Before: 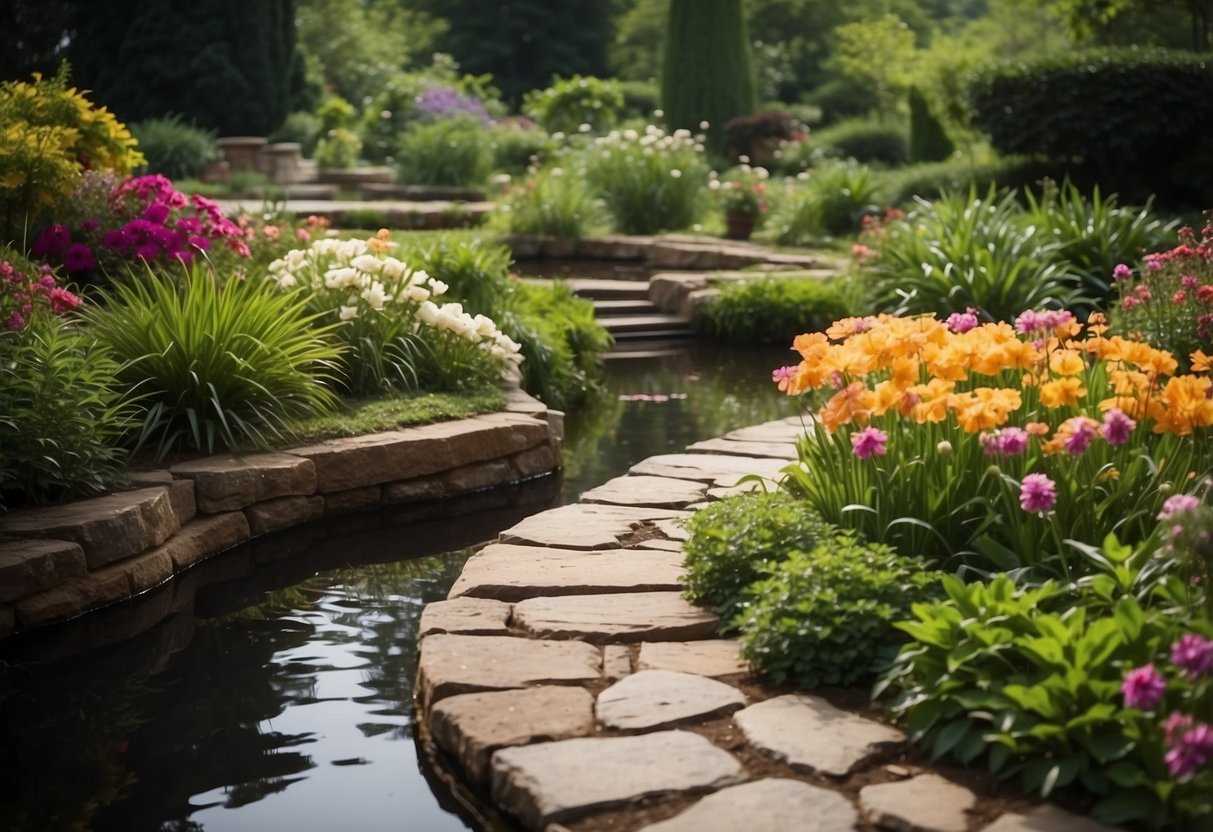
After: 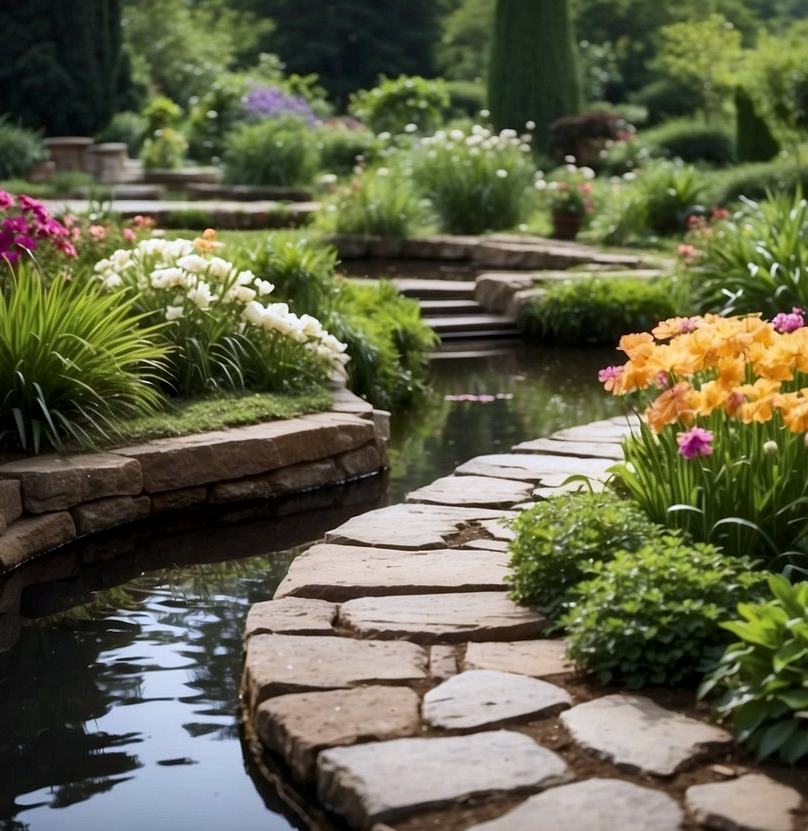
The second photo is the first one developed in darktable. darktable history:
white balance: red 0.954, blue 1.079
local contrast: mode bilateral grid, contrast 20, coarseness 50, detail 159%, midtone range 0.2
velvia: strength 9.25%
crop and rotate: left 14.385%, right 18.948%
